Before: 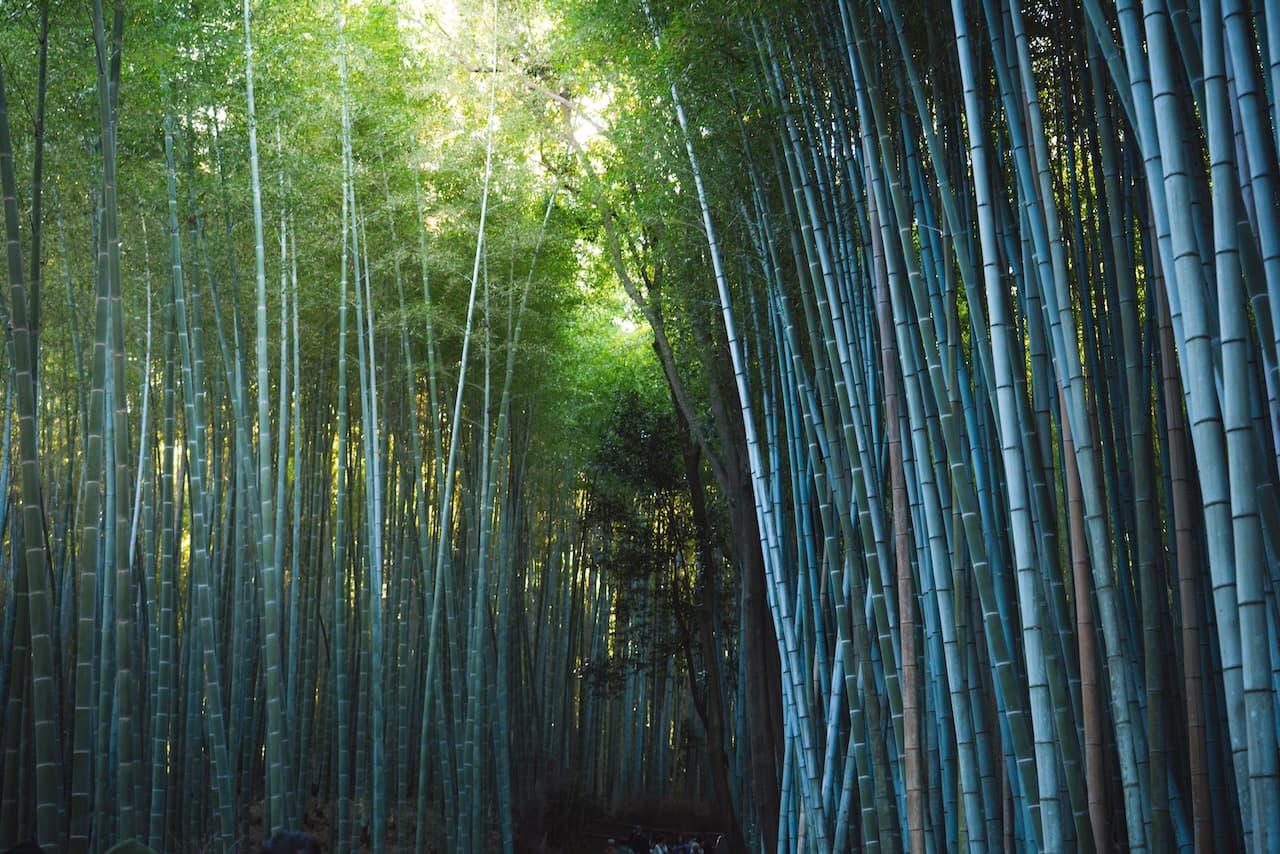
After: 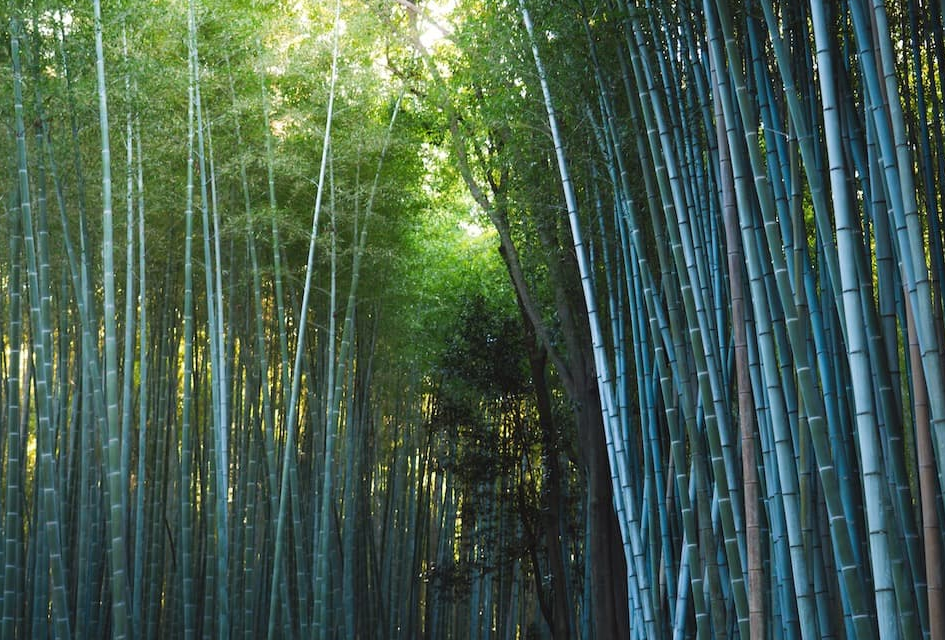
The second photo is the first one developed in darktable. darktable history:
crop and rotate: left 12.093%, top 11.387%, right 14.019%, bottom 13.651%
